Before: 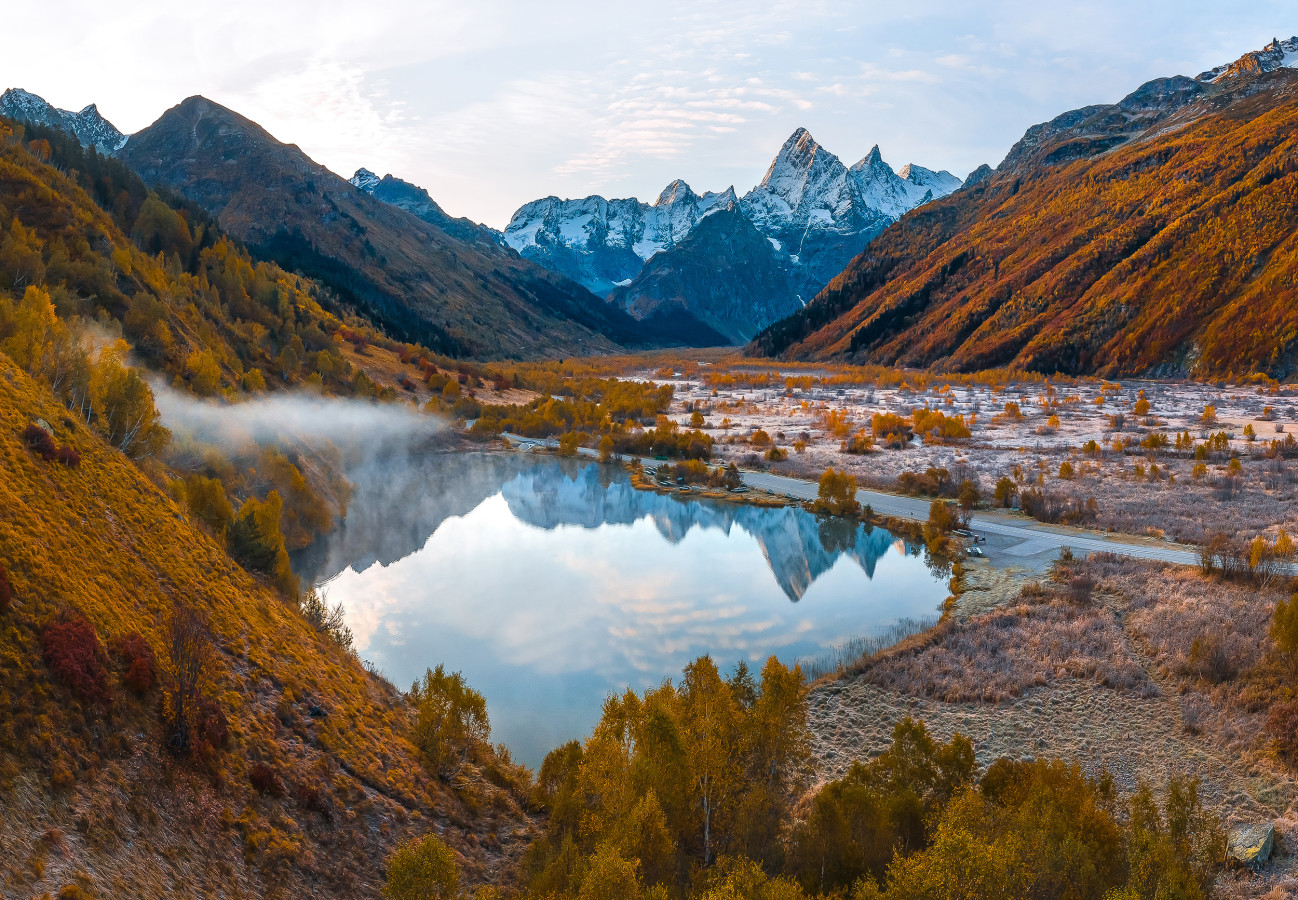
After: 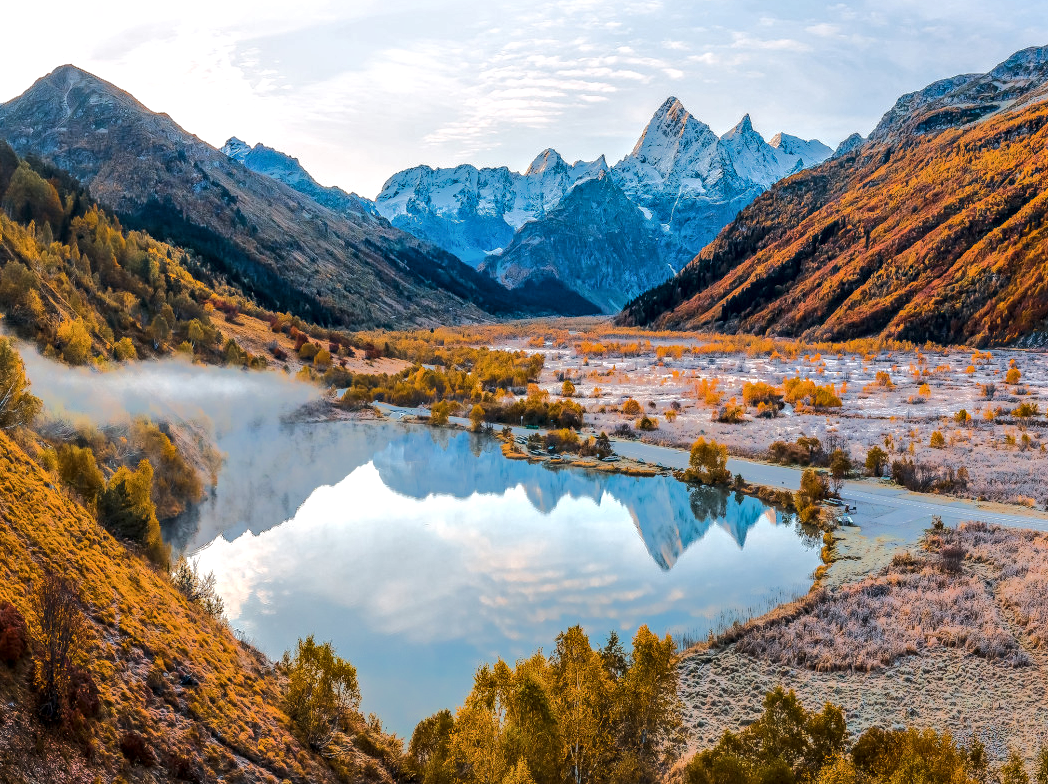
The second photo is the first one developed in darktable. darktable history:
tone equalizer: -8 EV -0.495 EV, -7 EV -0.344 EV, -6 EV -0.119 EV, -5 EV 0.441 EV, -4 EV 0.967 EV, -3 EV 0.812 EV, -2 EV -0.01 EV, -1 EV 0.137 EV, +0 EV -0.007 EV, edges refinement/feathering 500, mask exposure compensation -1.57 EV, preserve details no
color correction: highlights b* 0.01
crop: left 9.986%, top 3.496%, right 9.228%, bottom 9.389%
local contrast: detail 130%
